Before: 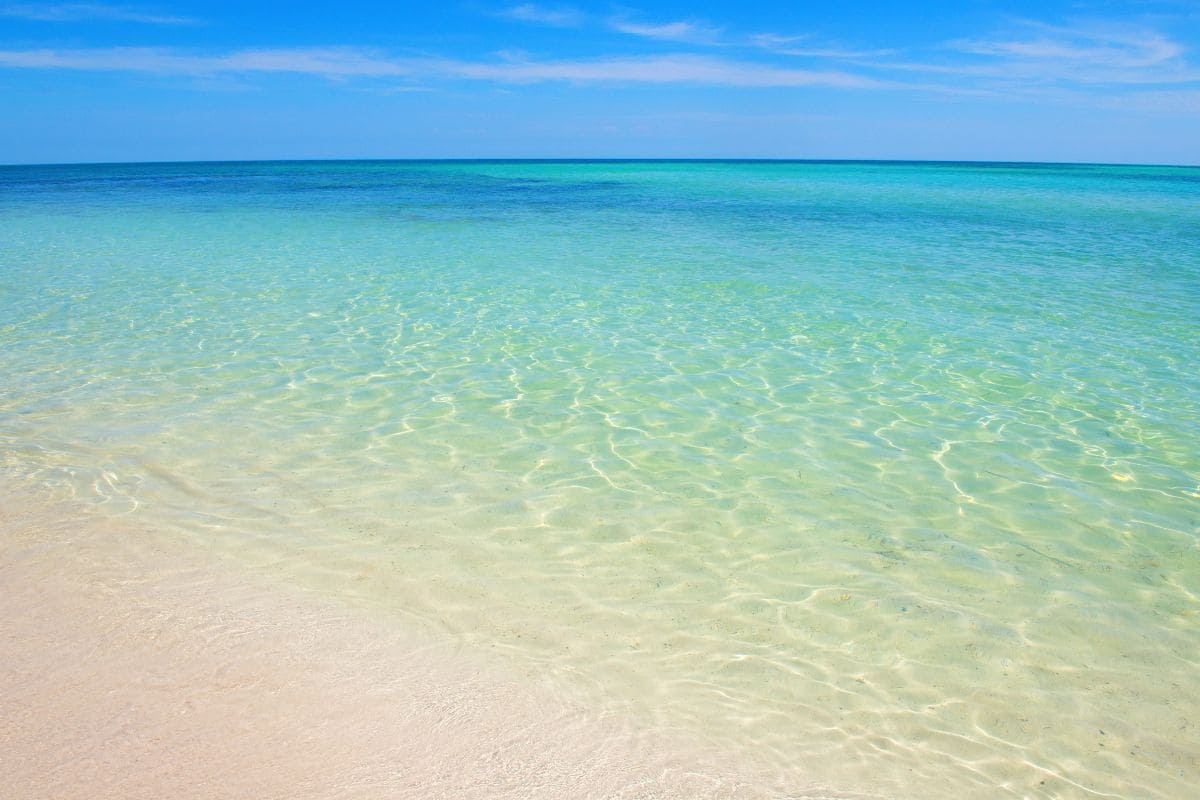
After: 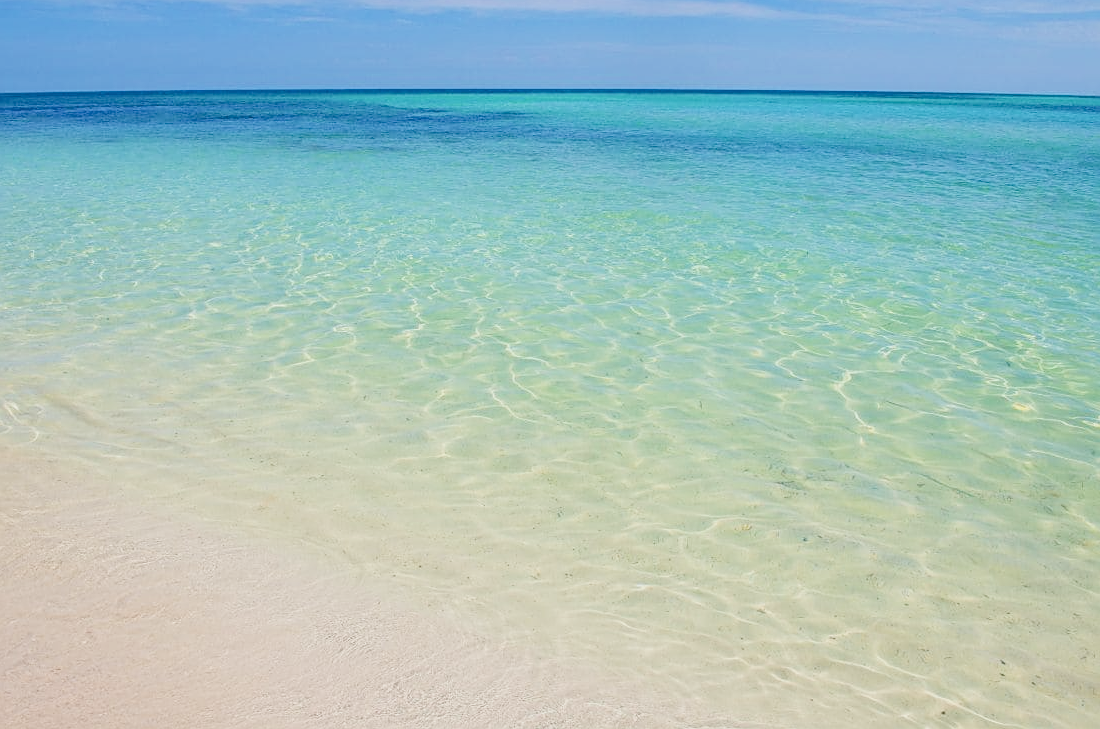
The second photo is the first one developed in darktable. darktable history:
local contrast: on, module defaults
sharpen: on, module defaults
filmic rgb: black relative exposure -7.65 EV, white relative exposure 4.56 EV, threshold 2.94 EV, hardness 3.61, enable highlight reconstruction true
crop and rotate: left 8.325%, top 8.808%
contrast brightness saturation: contrast 0.149, brightness 0.045
